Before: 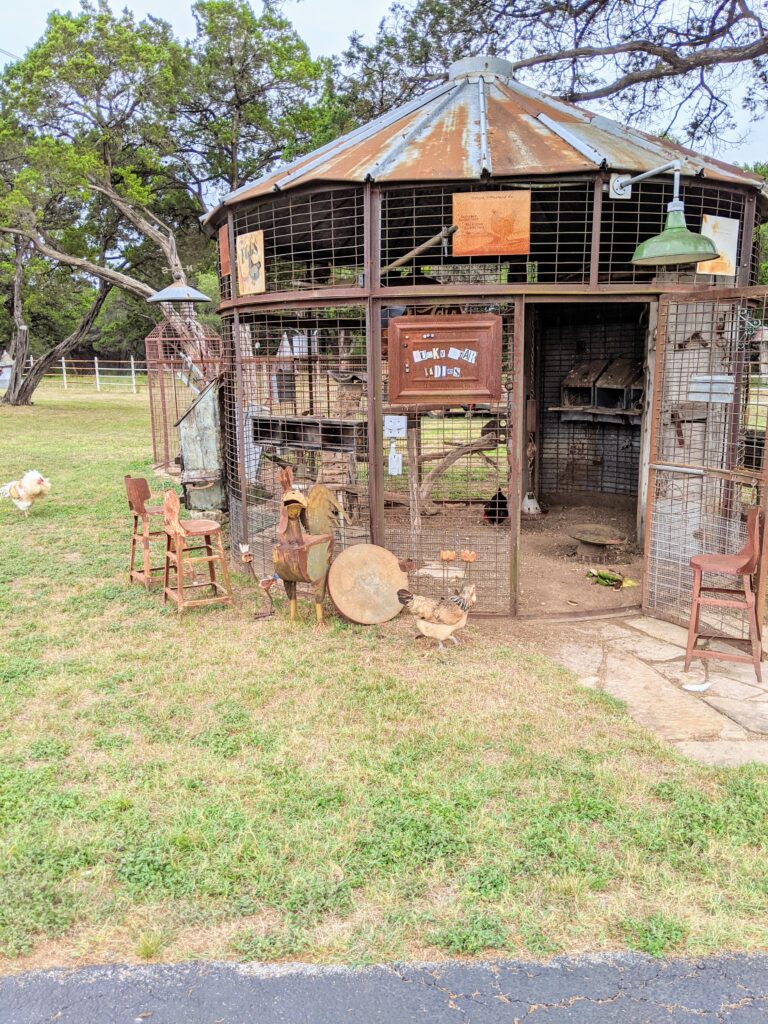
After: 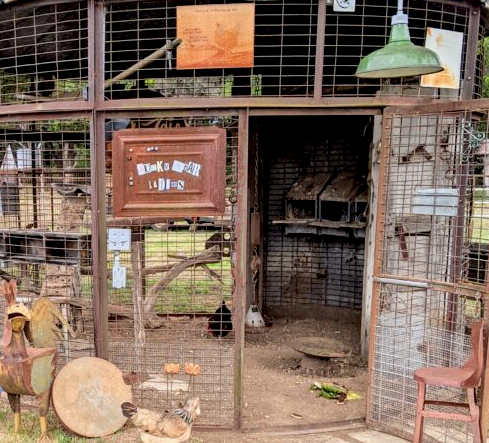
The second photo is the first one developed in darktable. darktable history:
crop: left 36.005%, top 18.293%, right 0.31%, bottom 38.444%
exposure: black level correction 0.009, exposure 0.014 EV, compensate highlight preservation false
